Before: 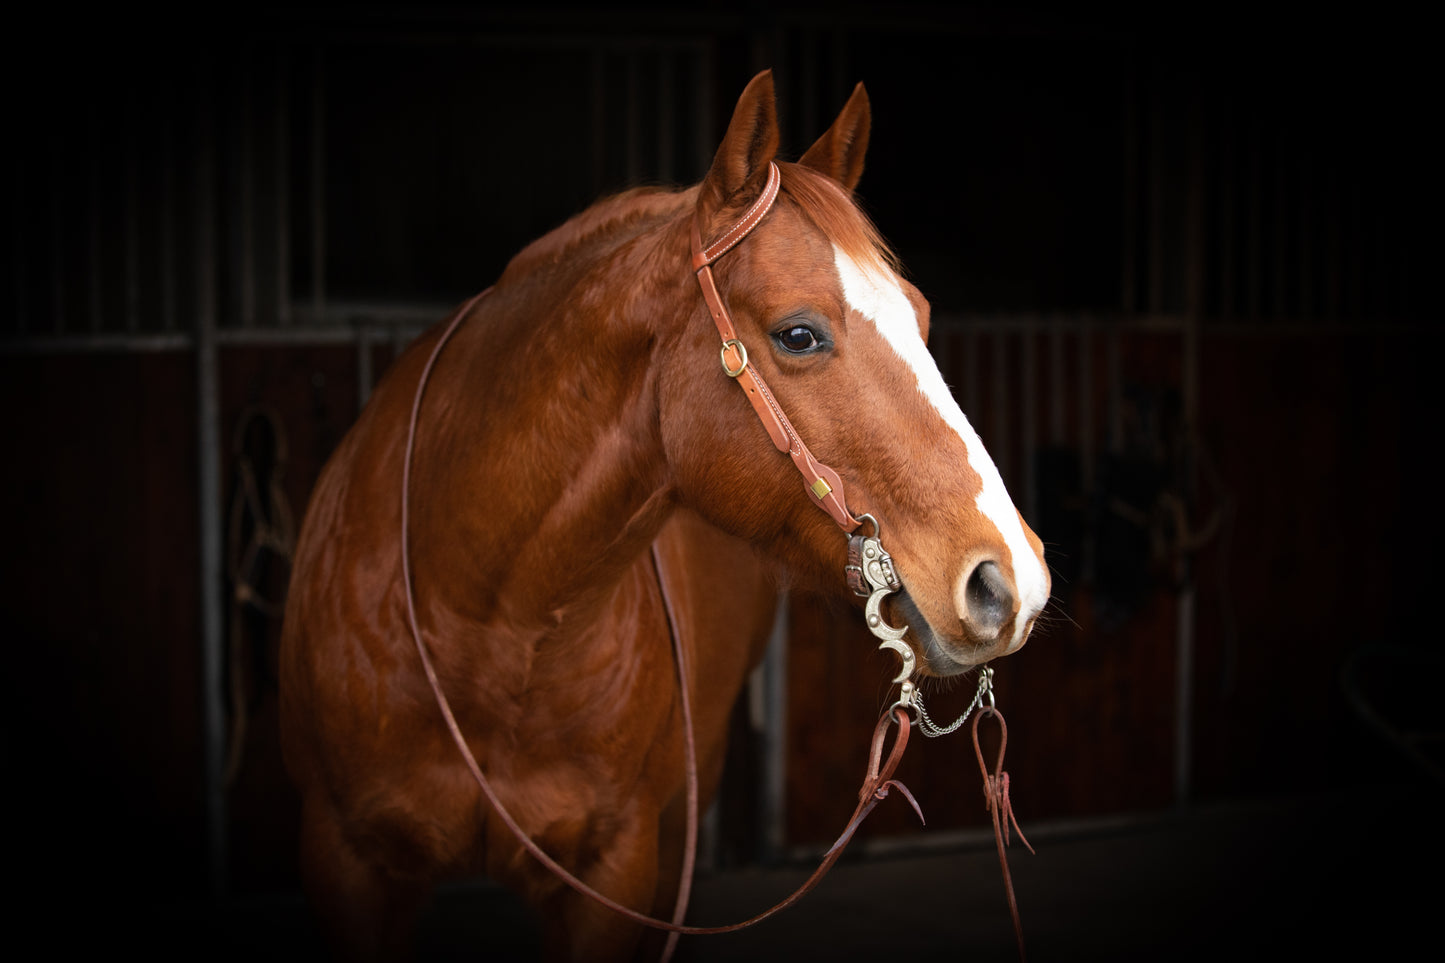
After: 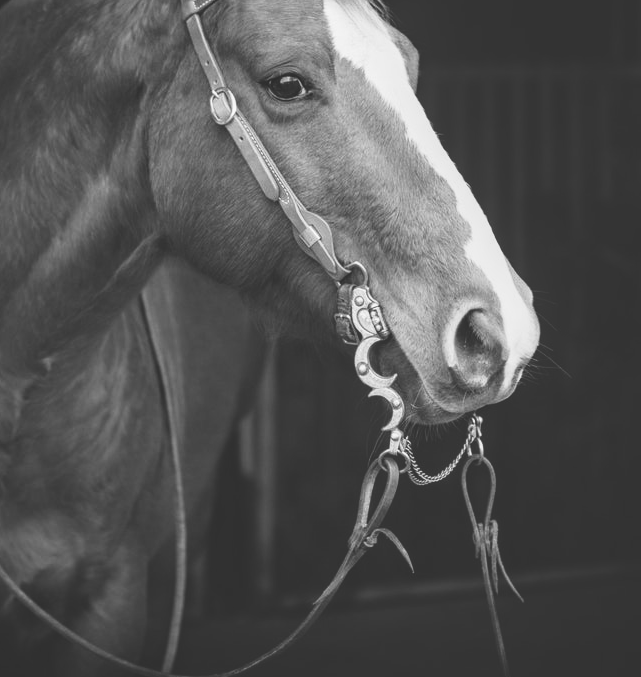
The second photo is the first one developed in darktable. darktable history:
white balance: red 1.123, blue 0.83
exposure: black level correction -0.041, exposure 0.064 EV, compensate highlight preservation false
crop: left 35.432%, top 26.233%, right 20.145%, bottom 3.432%
local contrast: on, module defaults
color correction: highlights a* -2.24, highlights b* -18.1
monochrome: a -92.57, b 58.91
tone curve: curves: ch0 [(0, 0.01) (0.037, 0.032) (0.131, 0.108) (0.275, 0.258) (0.483, 0.512) (0.61, 0.661) (0.696, 0.76) (0.792, 0.867) (0.911, 0.955) (0.997, 0.995)]; ch1 [(0, 0) (0.308, 0.268) (0.425, 0.383) (0.503, 0.502) (0.529, 0.543) (0.706, 0.754) (0.869, 0.907) (1, 1)]; ch2 [(0, 0) (0.228, 0.196) (0.336, 0.315) (0.399, 0.403) (0.485, 0.487) (0.502, 0.502) (0.525, 0.523) (0.545, 0.552) (0.587, 0.61) (0.636, 0.654) (0.711, 0.729) (0.855, 0.87) (0.998, 0.977)], color space Lab, independent channels, preserve colors none
